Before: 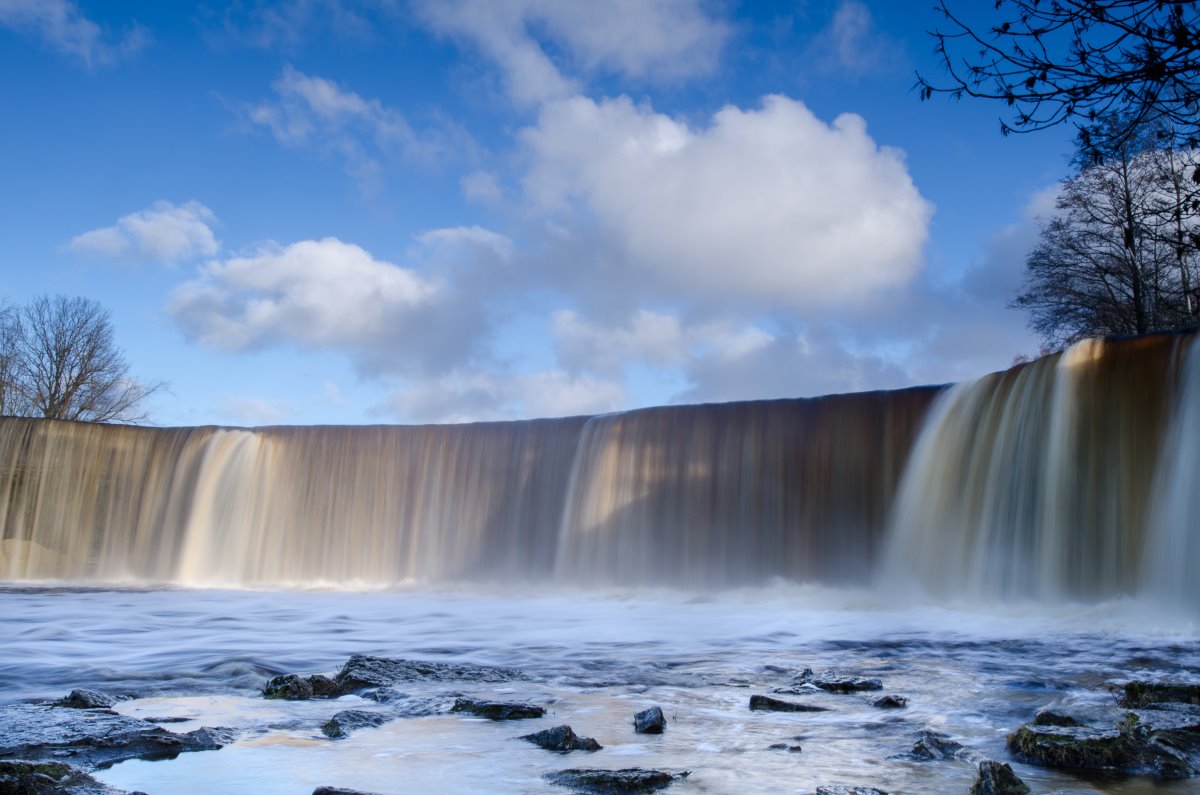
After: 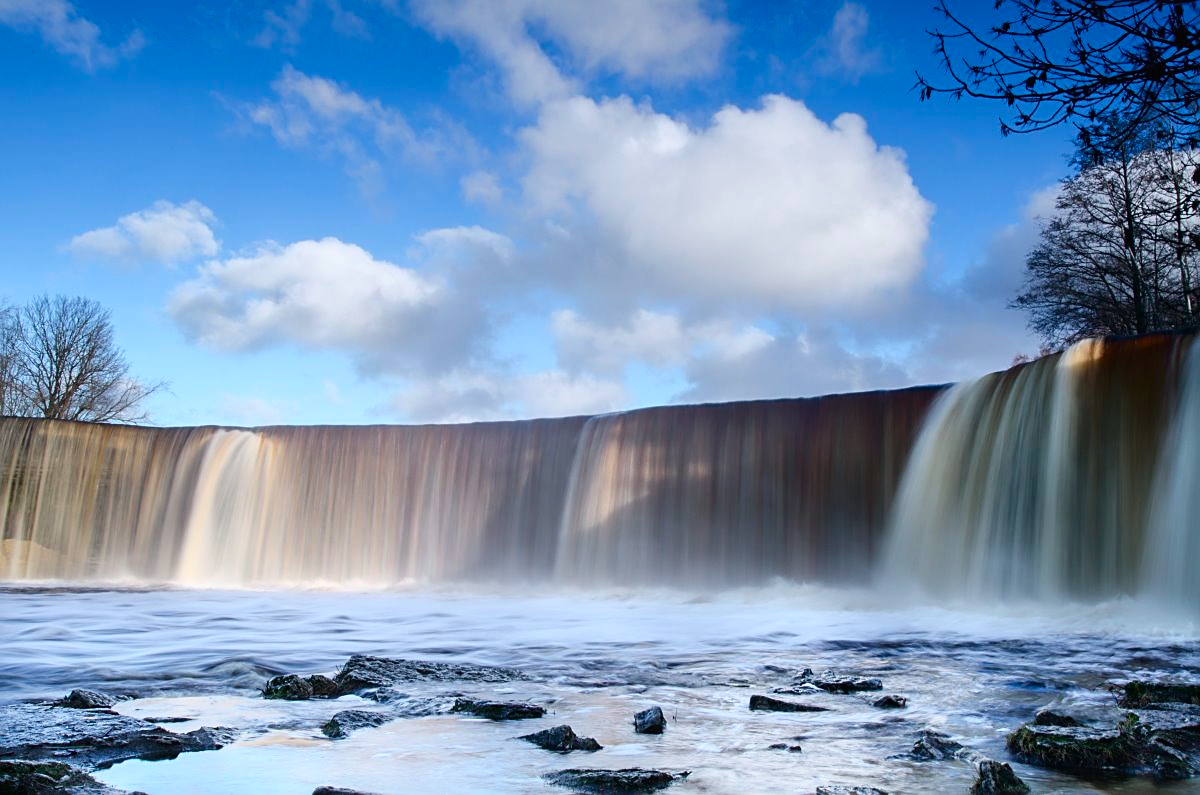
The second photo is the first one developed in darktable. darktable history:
tone curve: curves: ch0 [(0, 0.01) (0.037, 0.032) (0.131, 0.108) (0.275, 0.258) (0.483, 0.512) (0.61, 0.661) (0.696, 0.76) (0.792, 0.867) (0.911, 0.955) (0.997, 0.995)]; ch1 [(0, 0) (0.308, 0.268) (0.425, 0.383) (0.503, 0.502) (0.529, 0.543) (0.706, 0.754) (0.869, 0.907) (1, 1)]; ch2 [(0, 0) (0.228, 0.196) (0.336, 0.315) (0.399, 0.403) (0.485, 0.487) (0.502, 0.502) (0.525, 0.523) (0.545, 0.552) (0.587, 0.61) (0.636, 0.654) (0.711, 0.729) (0.855, 0.87) (0.998, 0.977)], color space Lab, independent channels, preserve colors none
sharpen: on, module defaults
